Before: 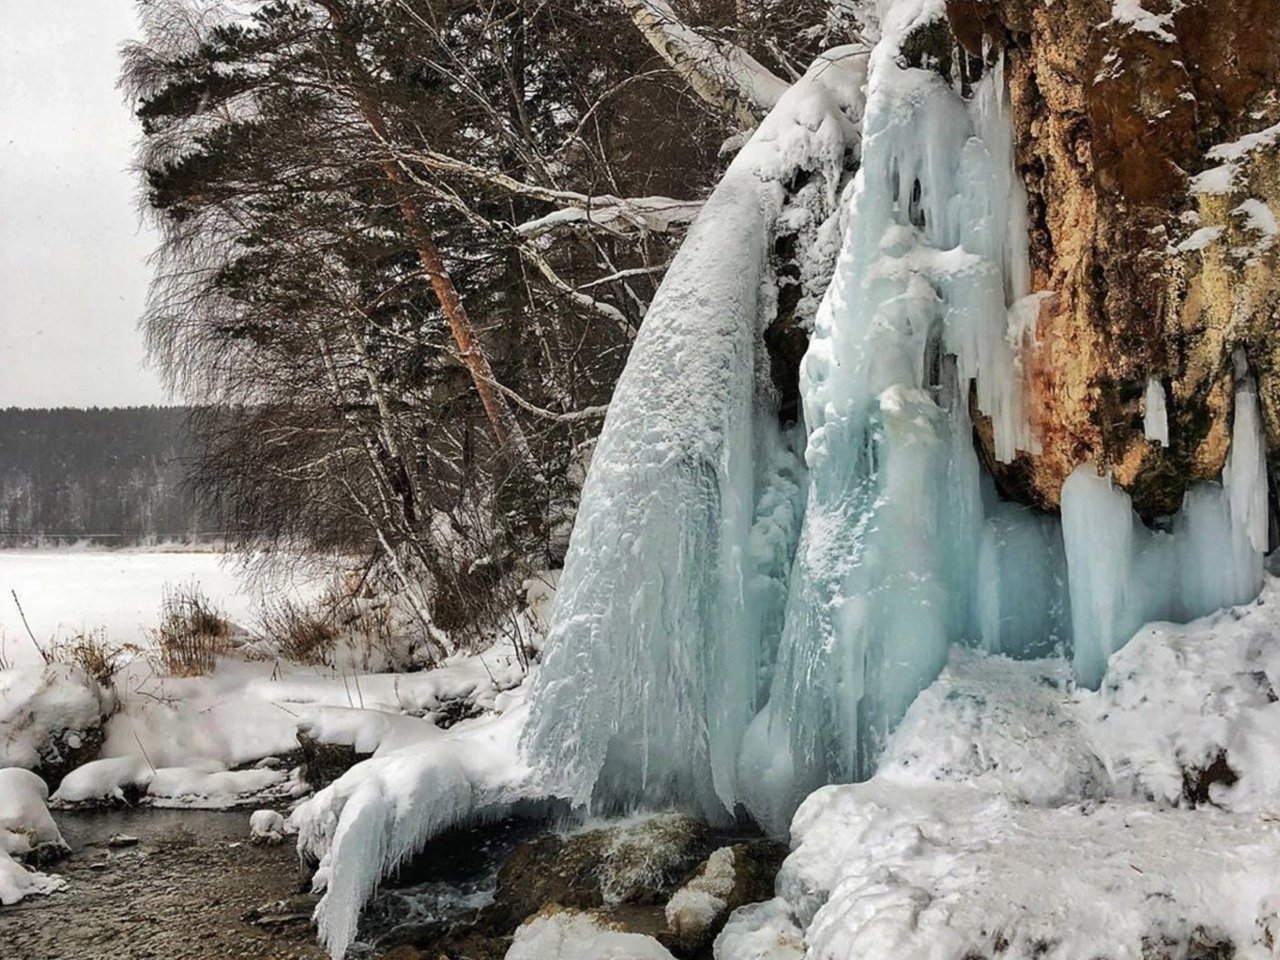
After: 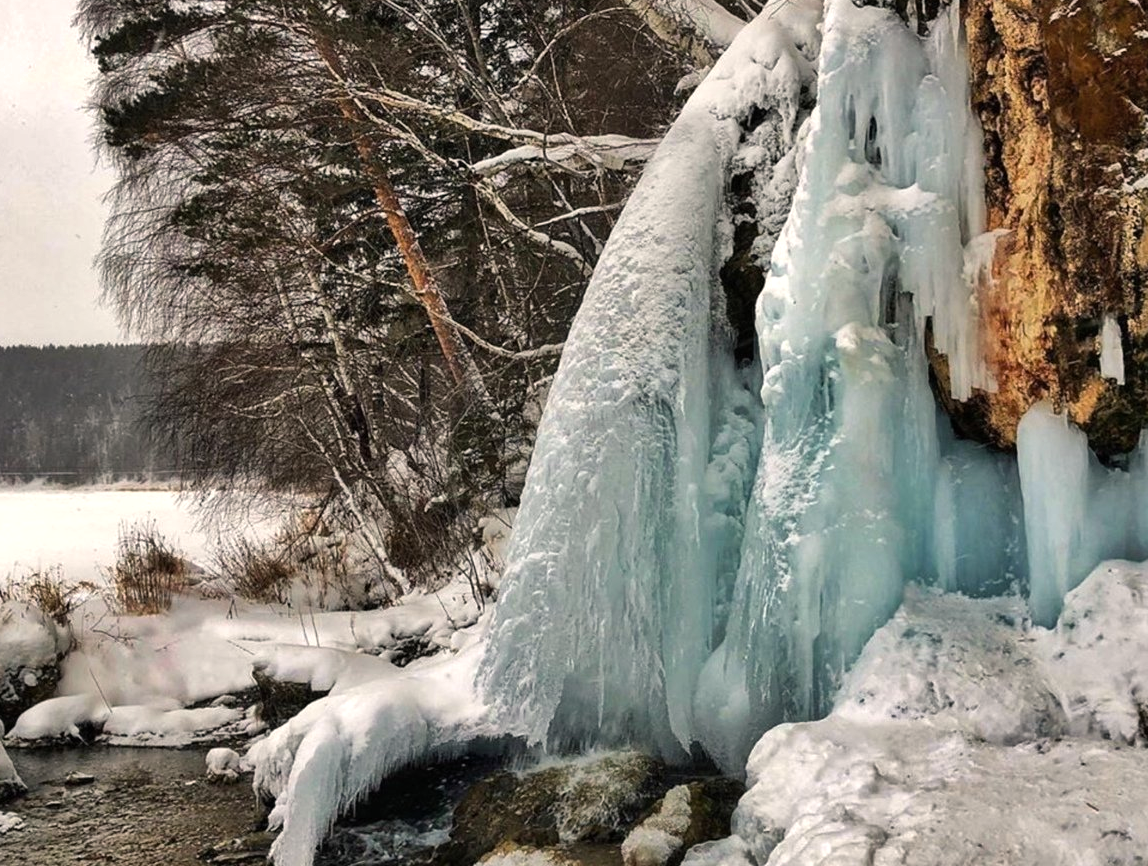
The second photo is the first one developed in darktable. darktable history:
color balance rgb: shadows lift › hue 84.77°, highlights gain › chroma 1.613%, highlights gain › hue 55.75°, perceptual saturation grading › global saturation 0.956%, global vibrance 25.722%, contrast 6.188%
crop: left 3.488%, top 6.507%, right 6.802%, bottom 3.281%
shadows and highlights: soften with gaussian
